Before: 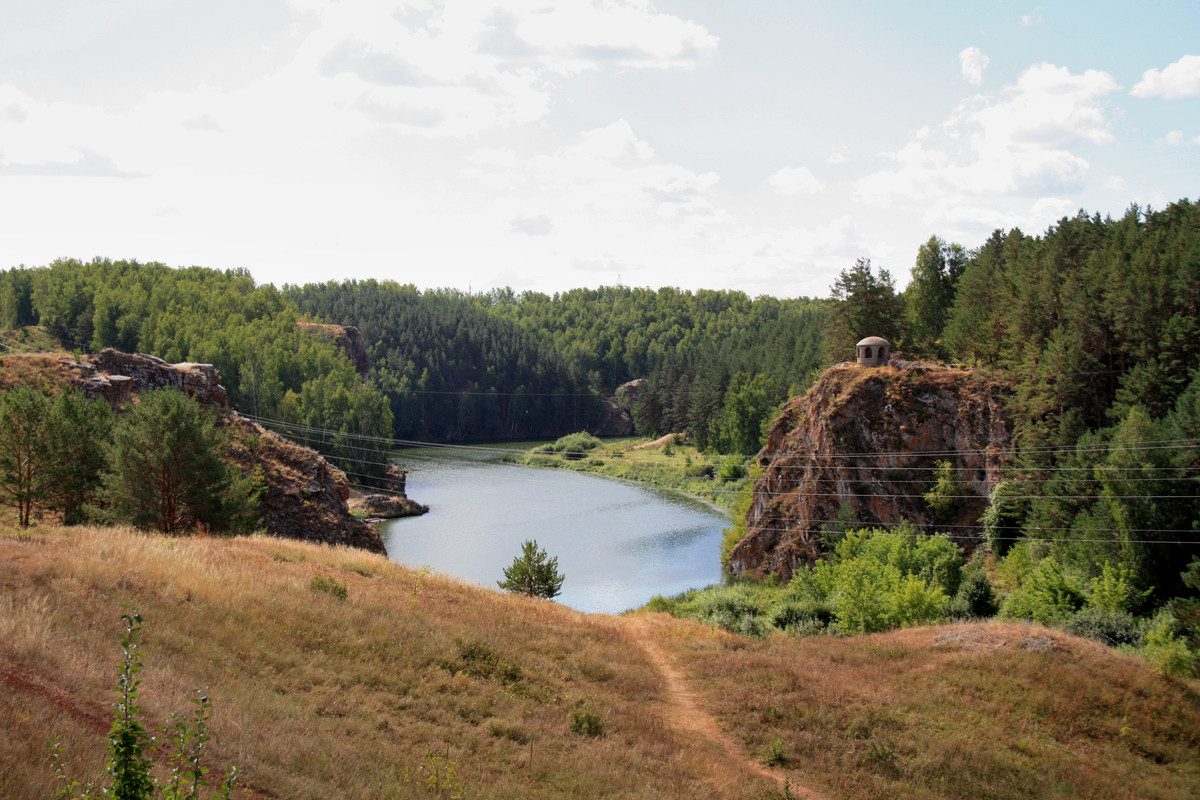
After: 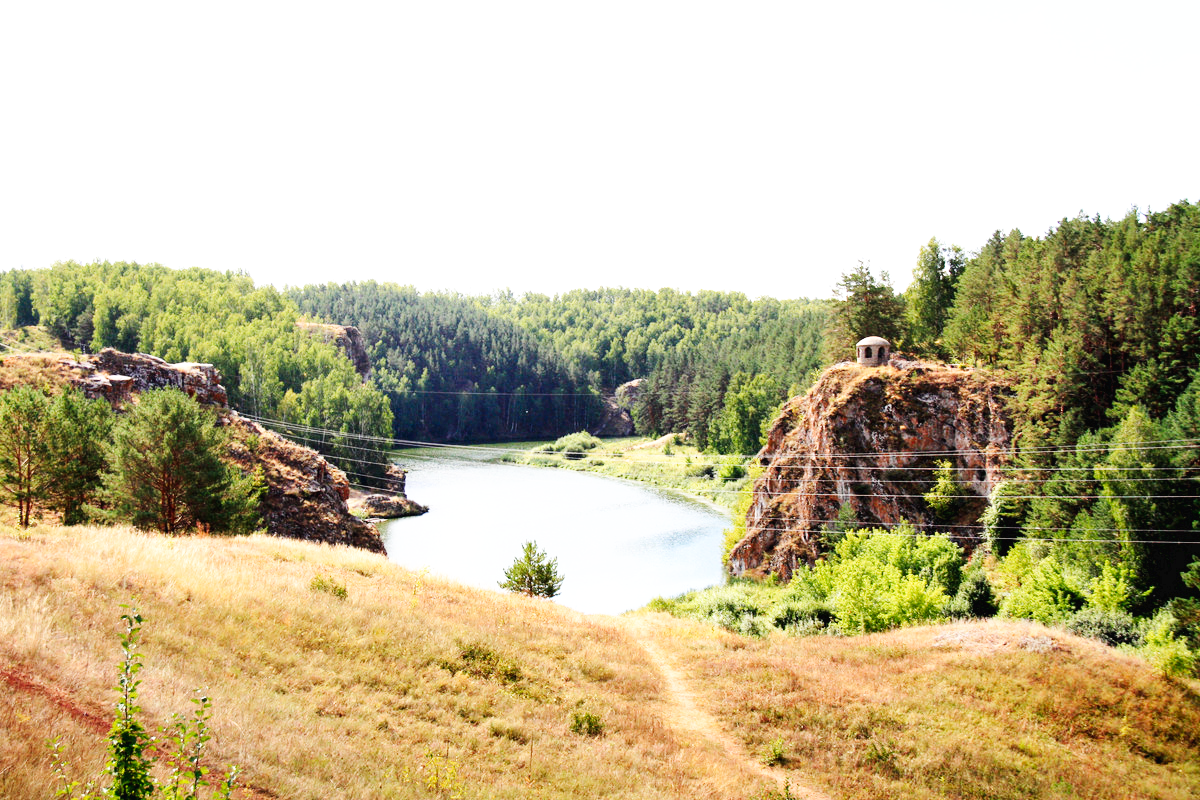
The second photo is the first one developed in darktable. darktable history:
exposure: exposure 0.573 EV, compensate highlight preservation false
base curve: curves: ch0 [(0, 0.003) (0.001, 0.002) (0.006, 0.004) (0.02, 0.022) (0.048, 0.086) (0.094, 0.234) (0.162, 0.431) (0.258, 0.629) (0.385, 0.8) (0.548, 0.918) (0.751, 0.988) (1, 1)], preserve colors none
